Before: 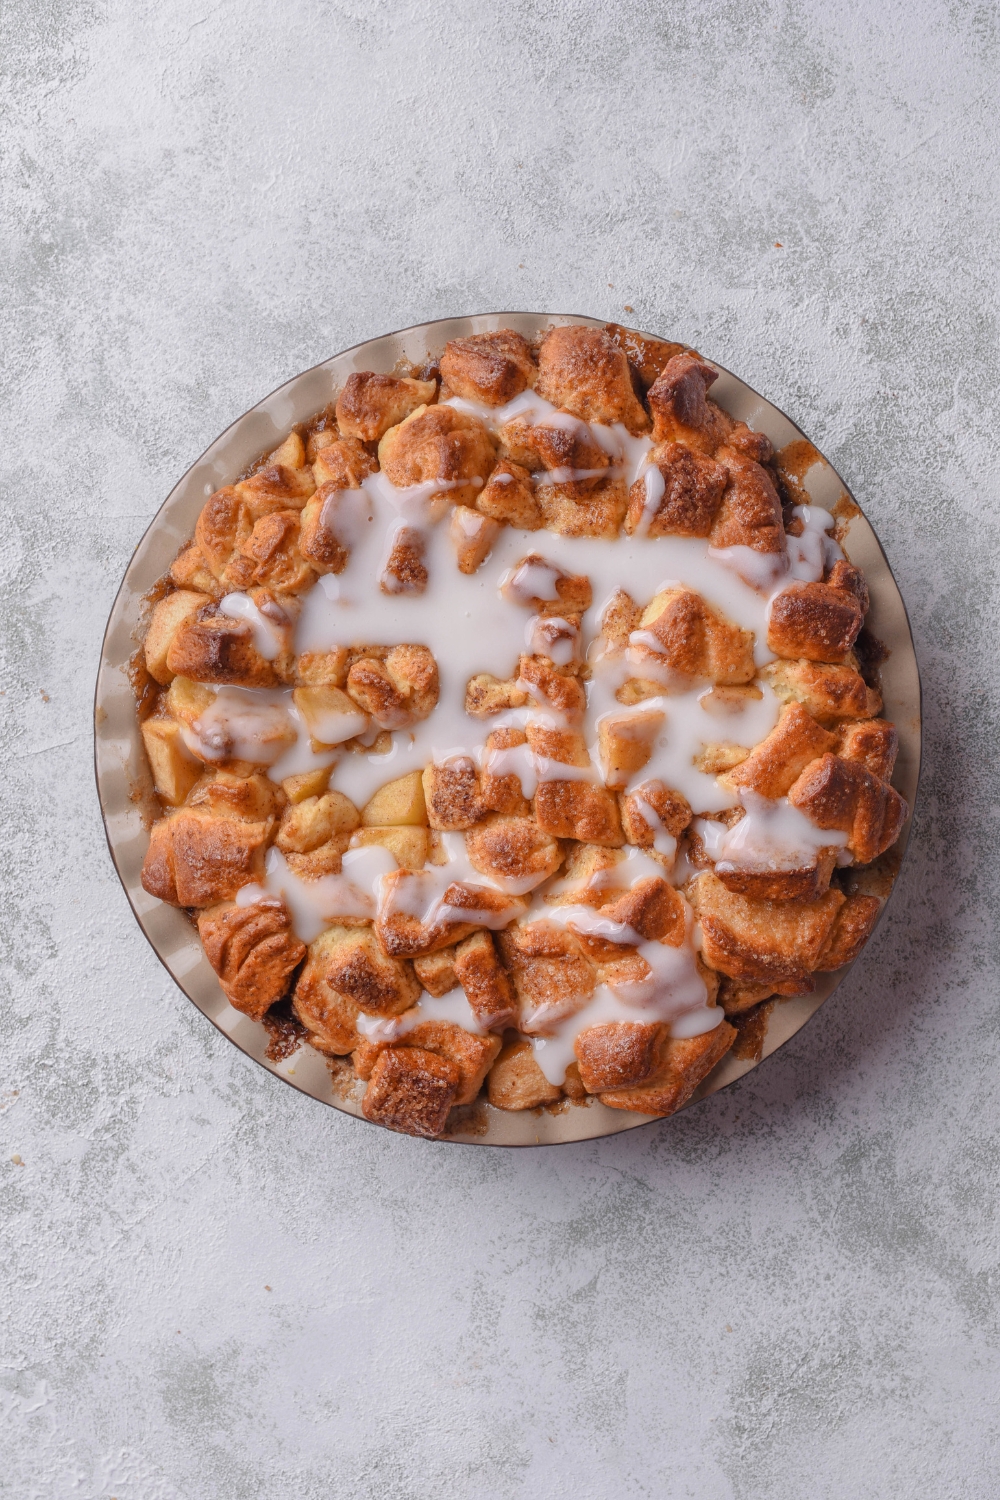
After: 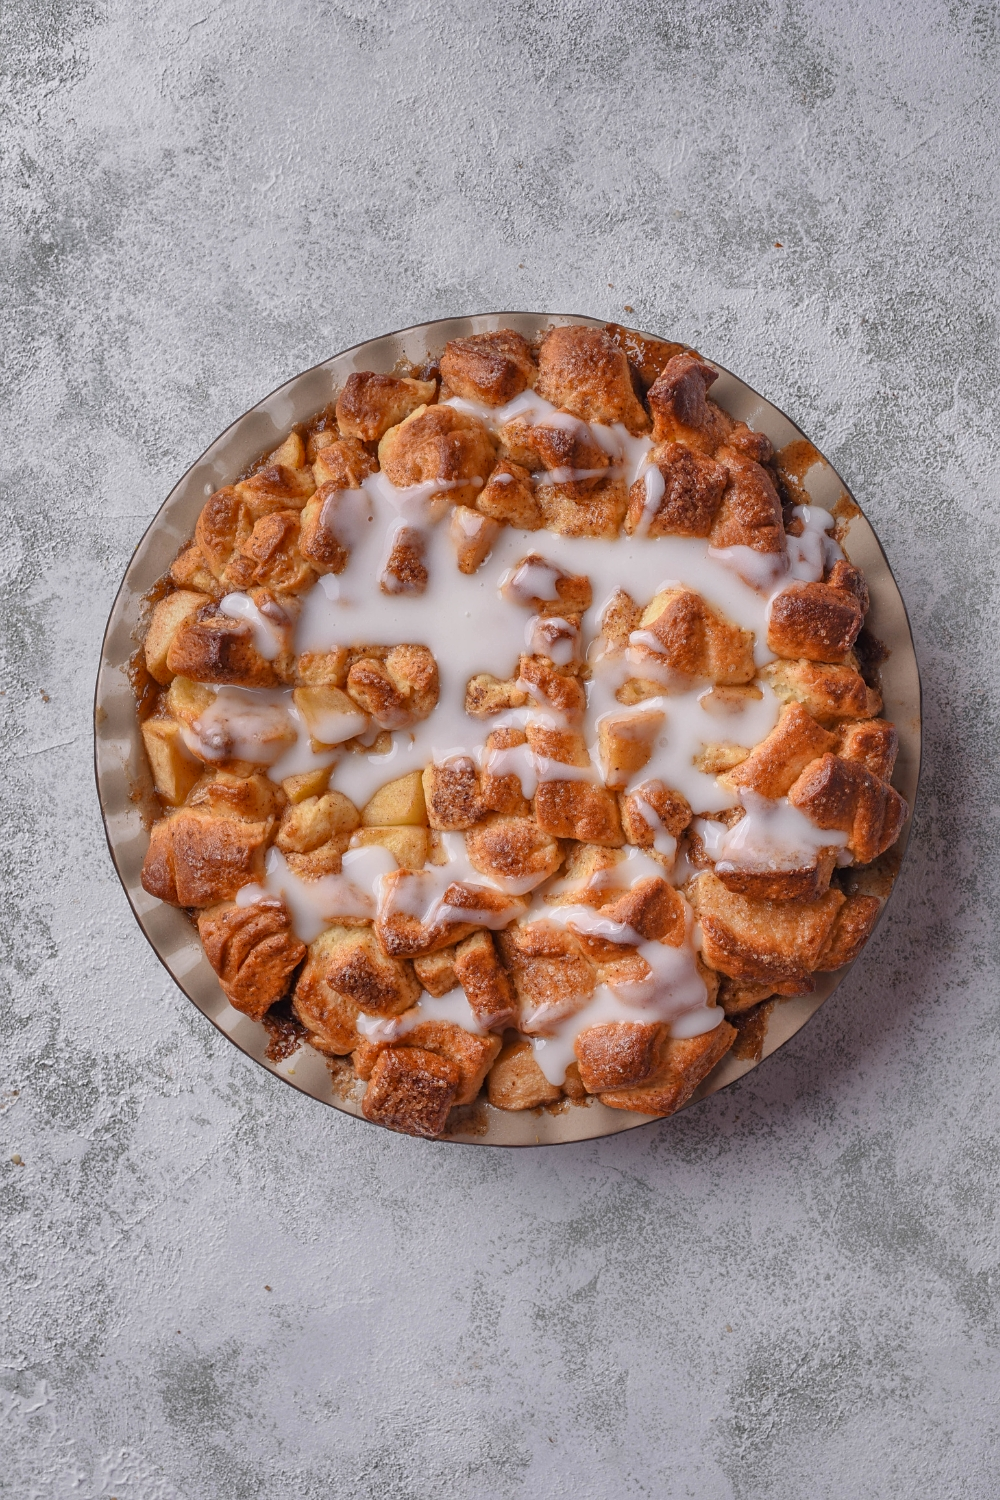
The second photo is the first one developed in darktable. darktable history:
sharpen: amount 0.208
shadows and highlights: radius 118, shadows 41.55, highlights -62.11, soften with gaussian
